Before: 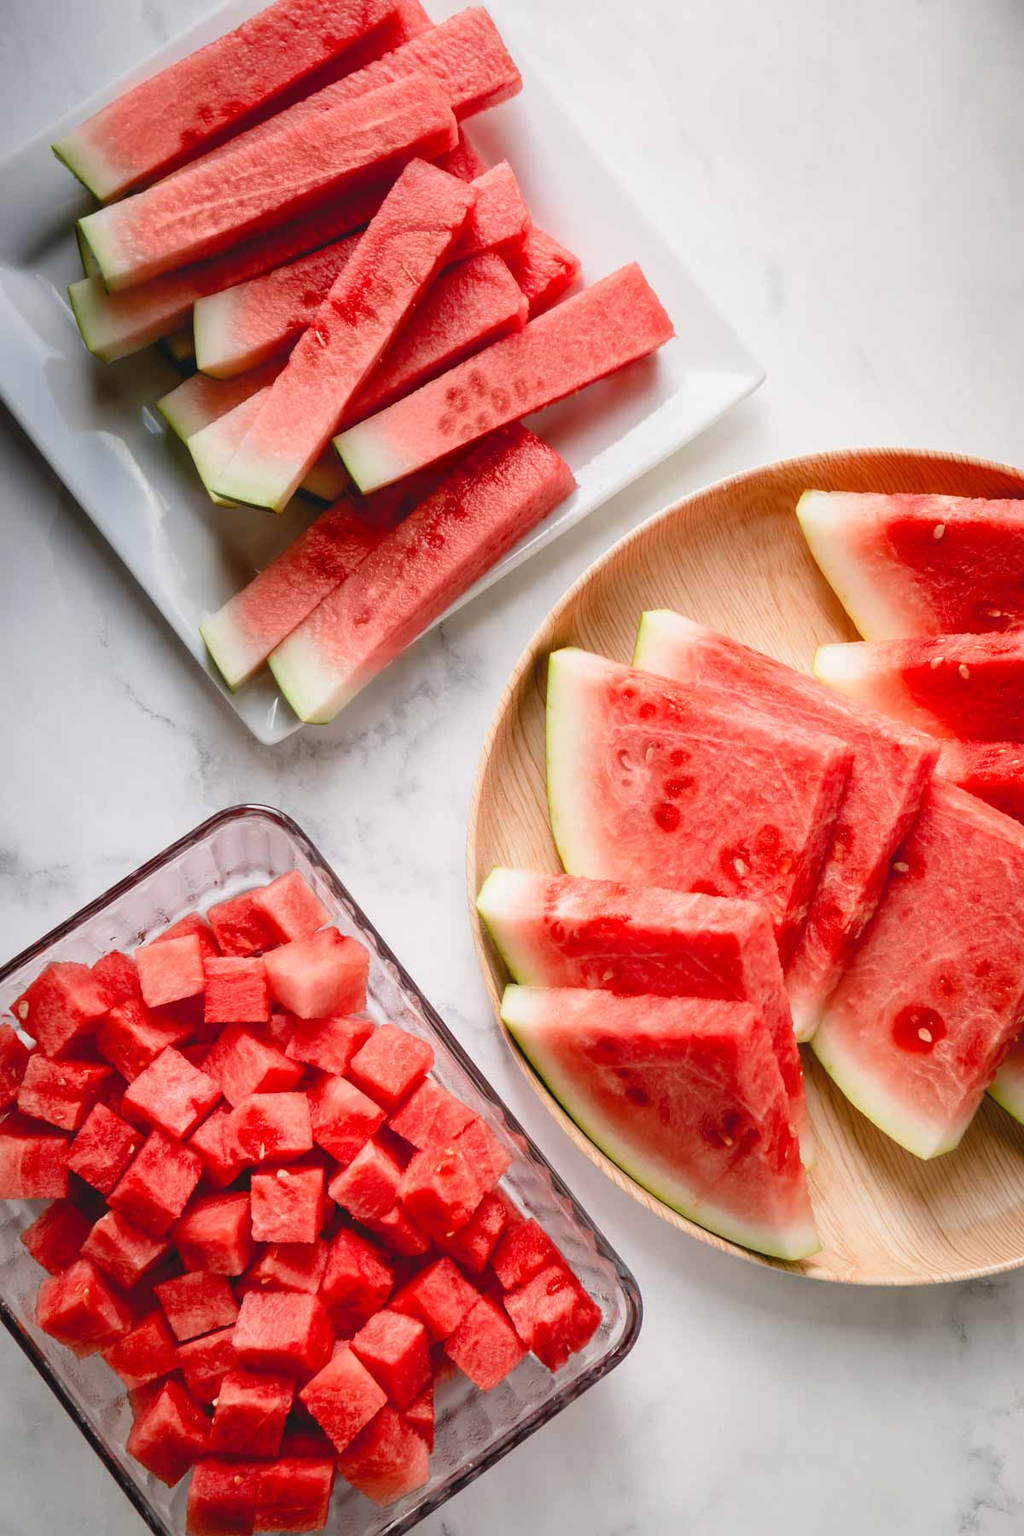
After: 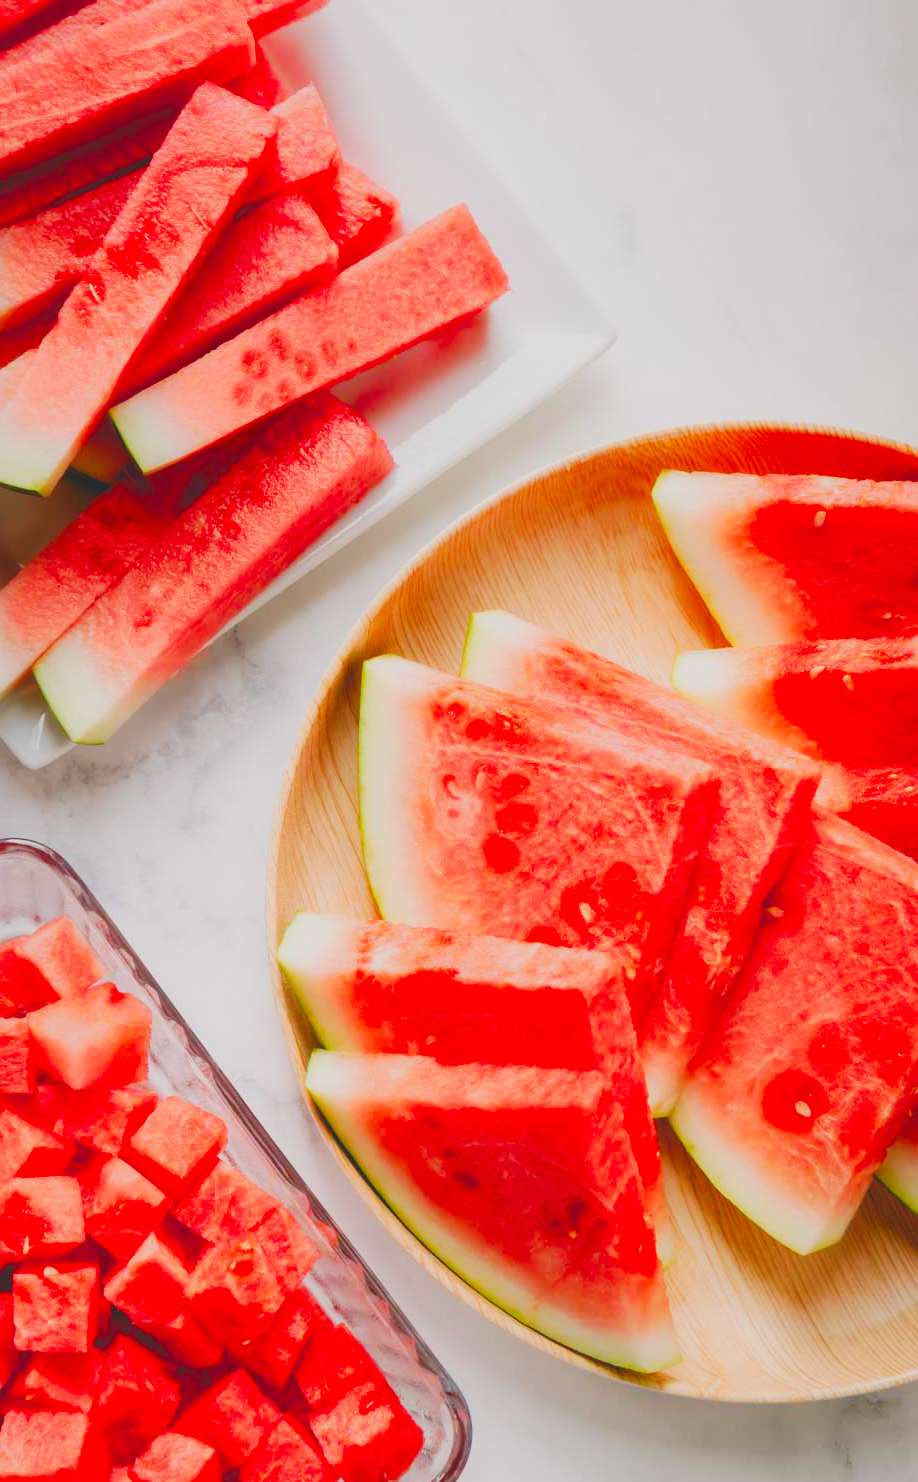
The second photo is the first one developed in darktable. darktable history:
shadows and highlights: shadows 25.65, highlights -26.56
contrast brightness saturation: contrast -0.187, saturation 0.188
tone curve: curves: ch0 [(0, 0) (0.003, 0.019) (0.011, 0.022) (0.025, 0.029) (0.044, 0.041) (0.069, 0.06) (0.1, 0.09) (0.136, 0.123) (0.177, 0.163) (0.224, 0.206) (0.277, 0.268) (0.335, 0.35) (0.399, 0.436) (0.468, 0.526) (0.543, 0.624) (0.623, 0.713) (0.709, 0.779) (0.801, 0.845) (0.898, 0.912) (1, 1)], preserve colors none
exposure: compensate exposure bias true, compensate highlight preservation false
contrast equalizer: octaves 7, y [[0.5, 0.542, 0.583, 0.625, 0.667, 0.708], [0.5 ×6], [0.5 ×6], [0, 0.033, 0.067, 0.1, 0.133, 0.167], [0, 0.05, 0.1, 0.15, 0.2, 0.25]], mix -0.302
crop: left 23.446%, top 5.832%, bottom 11.815%
